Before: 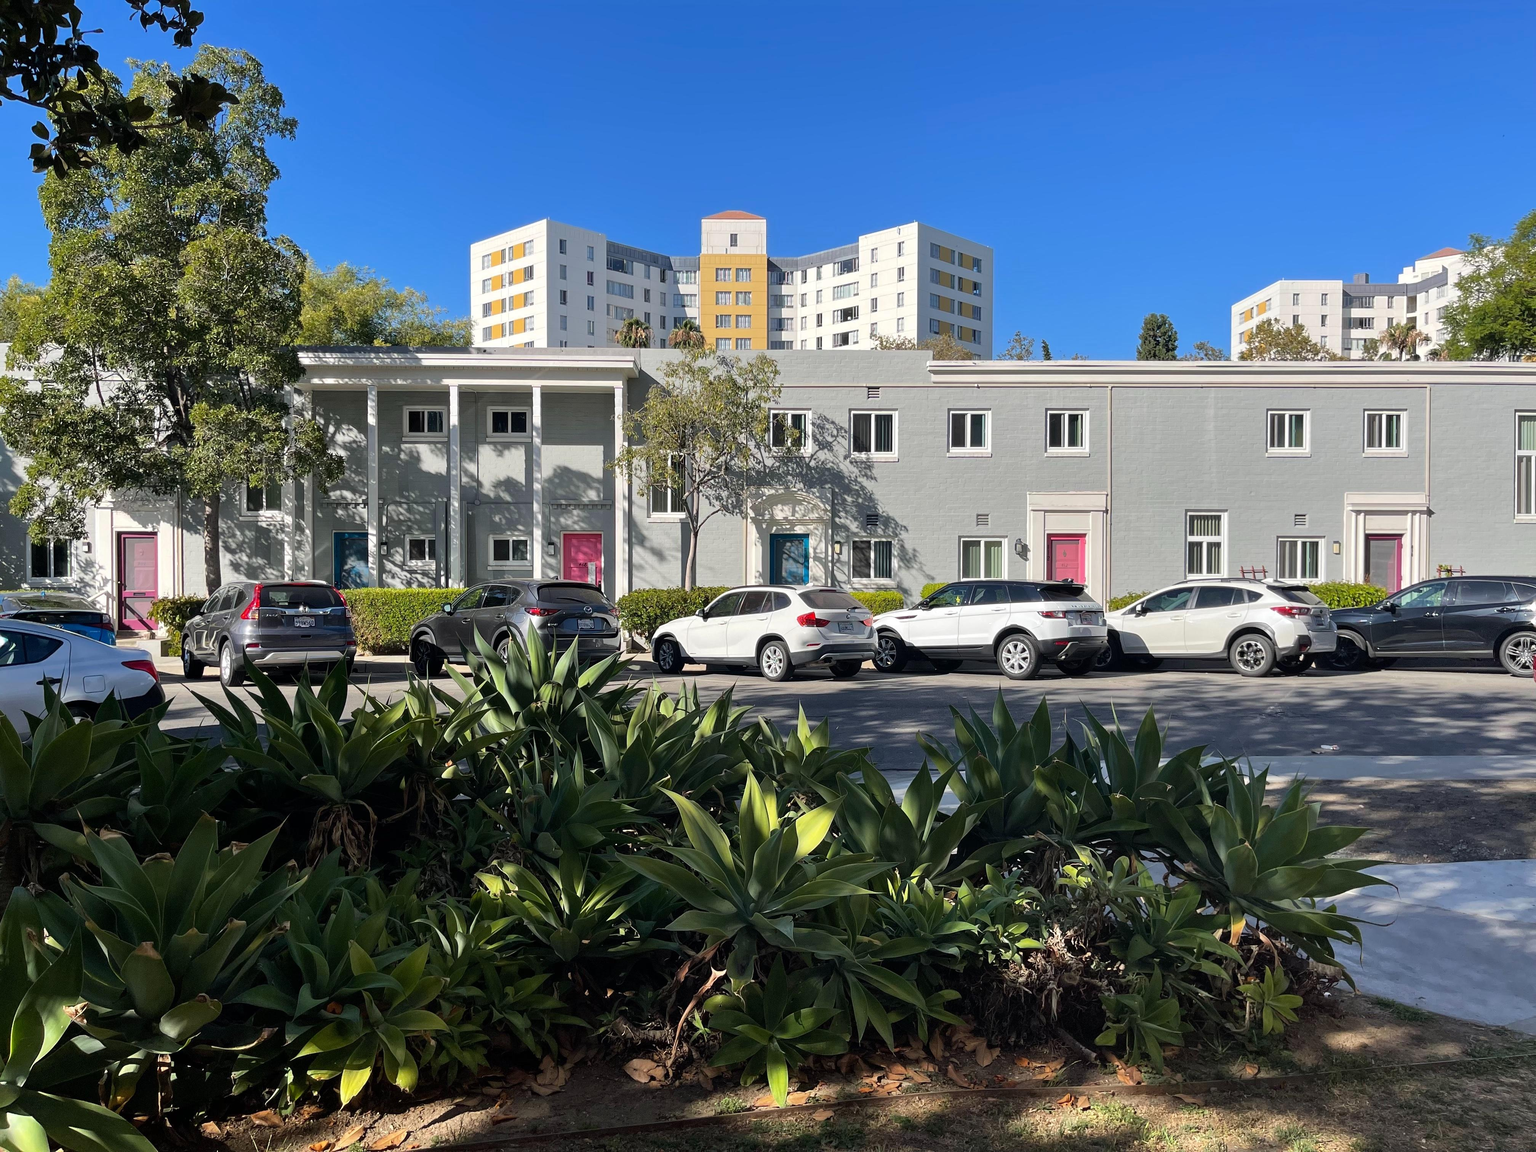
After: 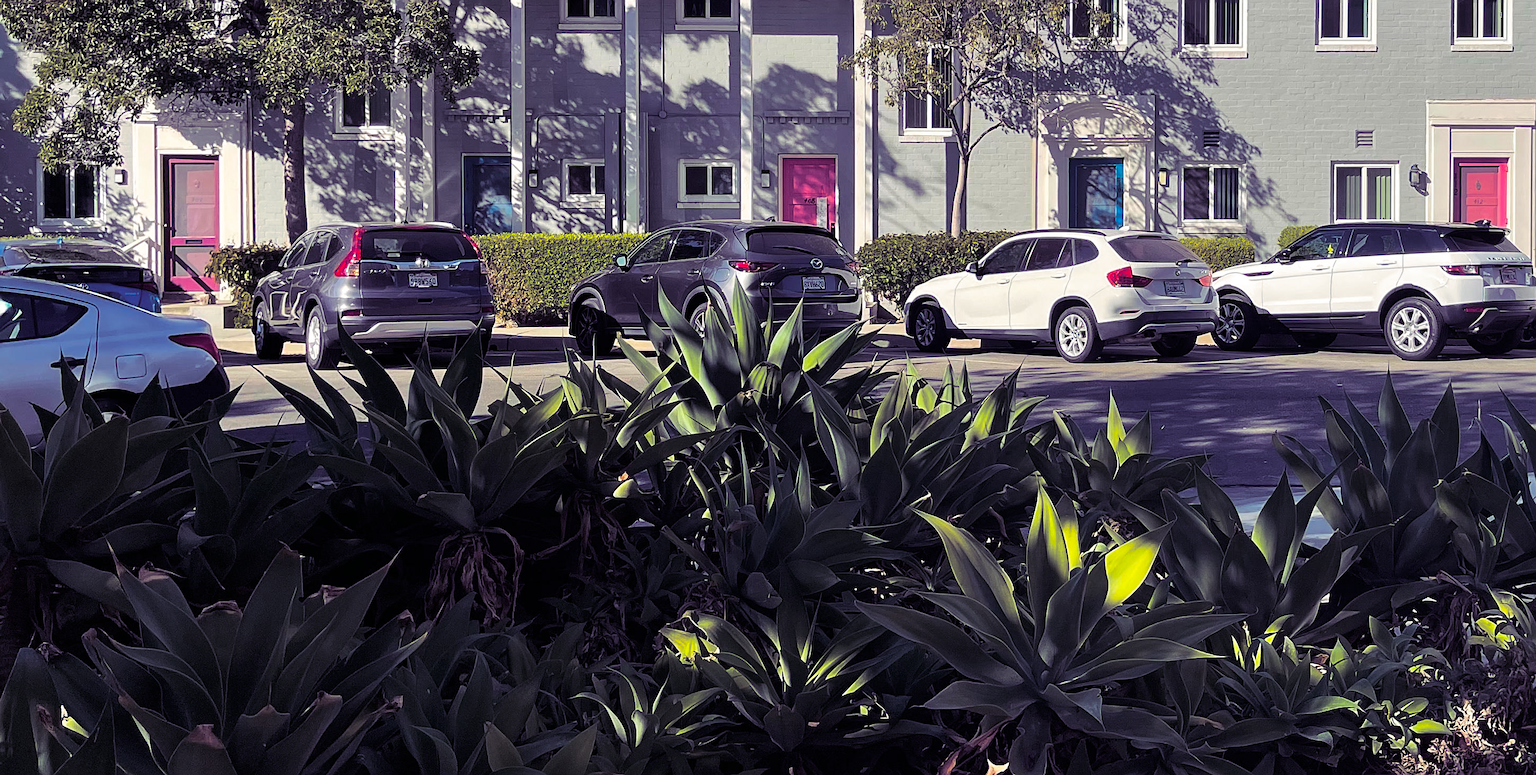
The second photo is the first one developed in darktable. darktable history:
split-toning: shadows › hue 255.6°, shadows › saturation 0.66, highlights › hue 43.2°, highlights › saturation 0.68, balance -50.1
color balance rgb: perceptual saturation grading › global saturation 30%, global vibrance 20%
crop: top 36.498%, right 27.964%, bottom 14.995%
sharpen: on, module defaults
